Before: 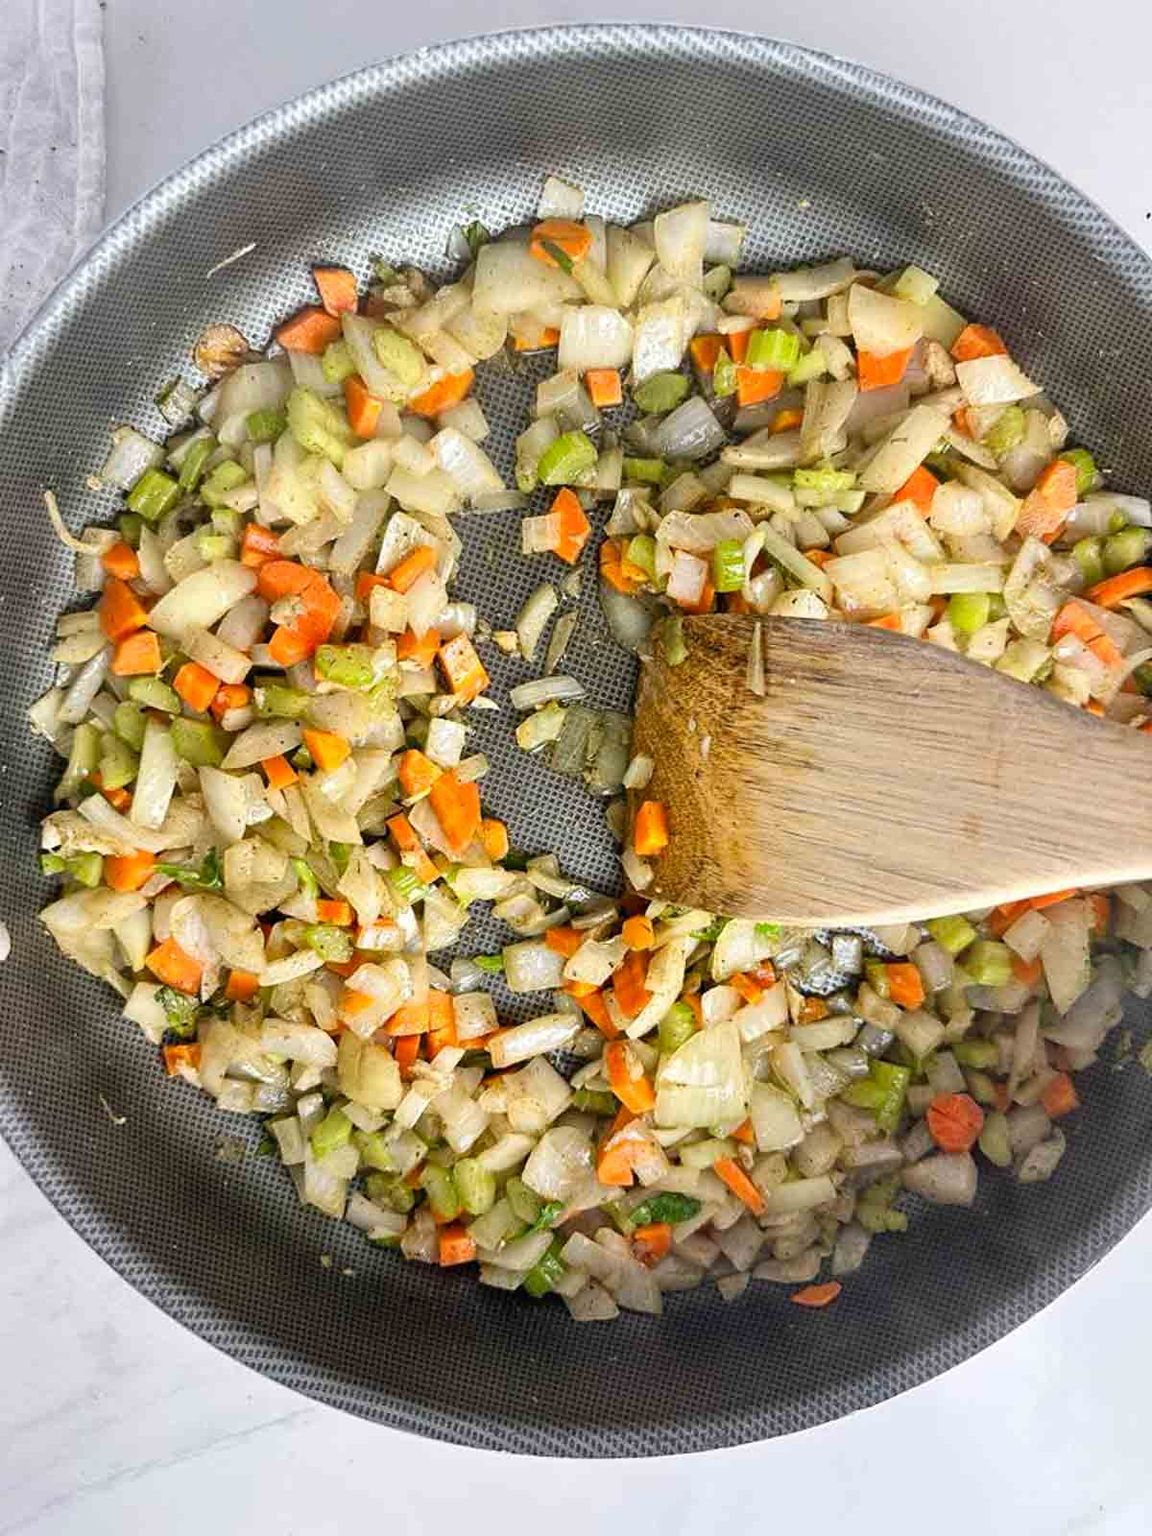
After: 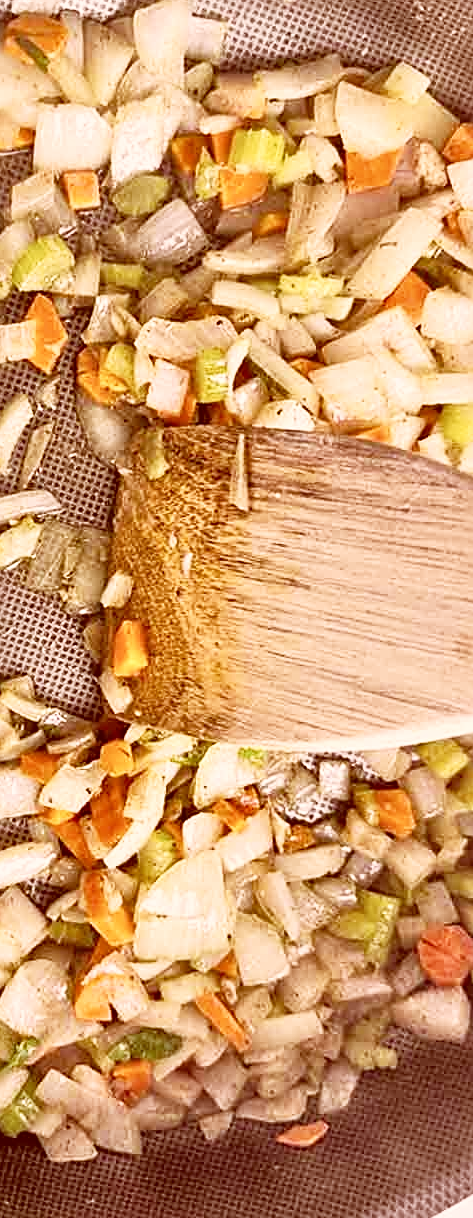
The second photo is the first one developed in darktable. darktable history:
crop: left 45.721%, top 13.393%, right 14.118%, bottom 10.01%
tone equalizer: -7 EV 0.15 EV, -6 EV 0.6 EV, -5 EV 1.15 EV, -4 EV 1.33 EV, -3 EV 1.15 EV, -2 EV 0.6 EV, -1 EV 0.15 EV, mask exposure compensation -0.5 EV
exposure: black level correction -0.015, exposure -0.125 EV, compensate highlight preservation false
sharpen: radius 2.529, amount 0.323
base curve: curves: ch0 [(0, 0) (0.028, 0.03) (0.121, 0.232) (0.46, 0.748) (0.859, 0.968) (1, 1)], preserve colors none
levels: levels [0, 0.618, 1]
color correction: highlights a* 9.03, highlights b* 8.71, shadows a* 40, shadows b* 40, saturation 0.8
white balance: red 0.988, blue 1.017
